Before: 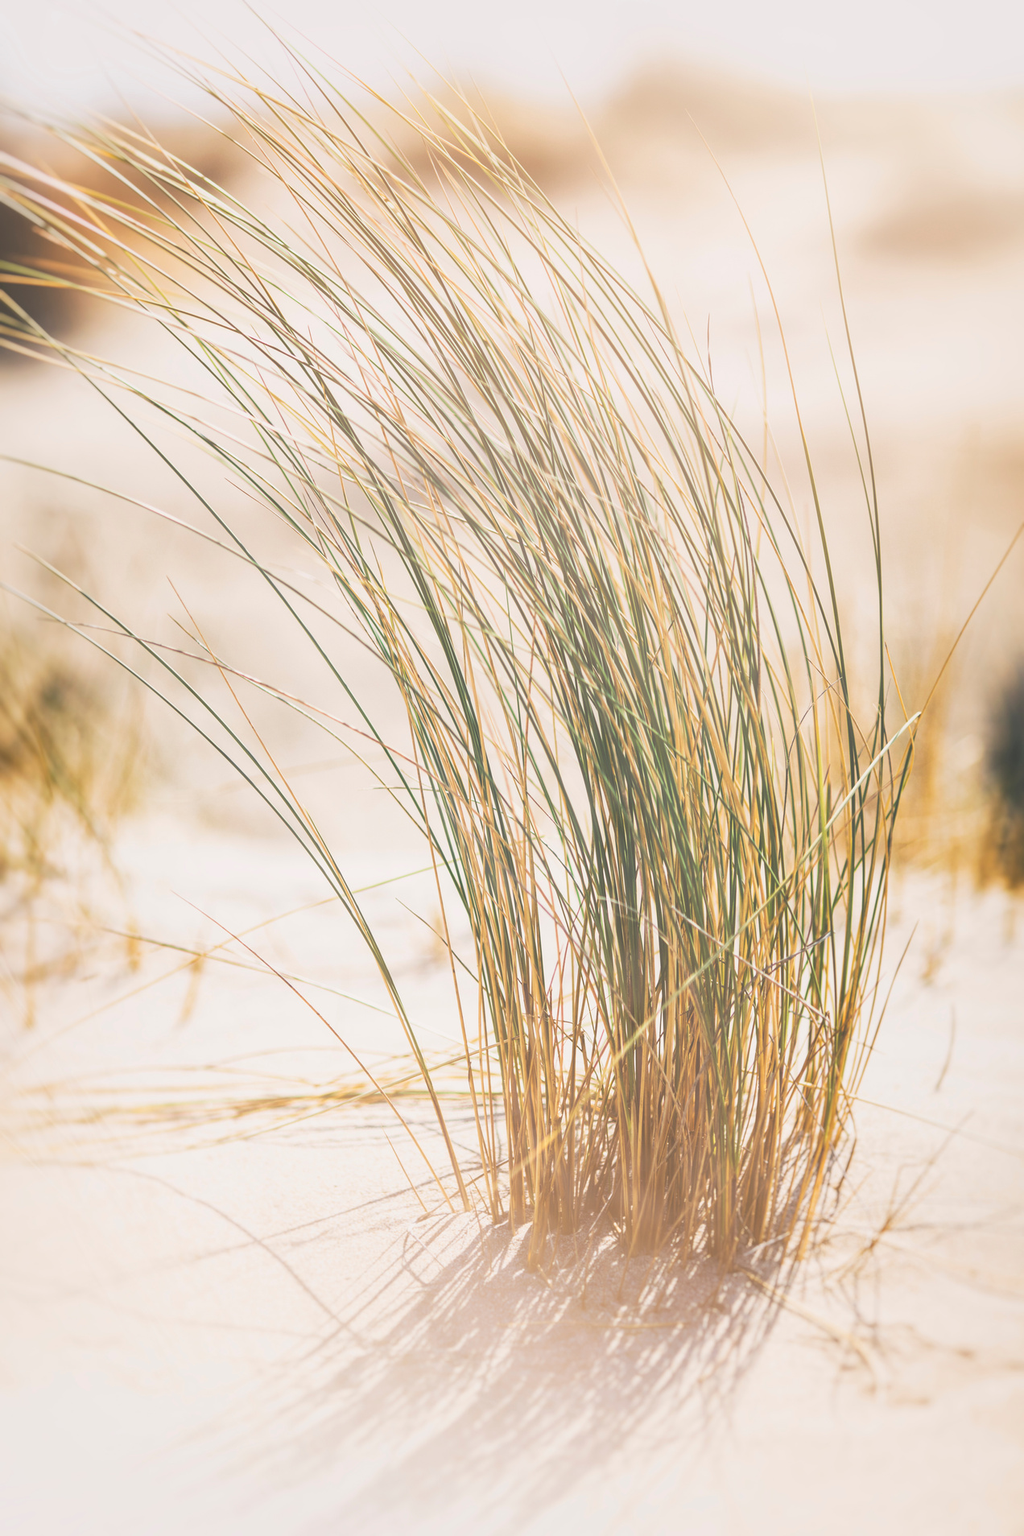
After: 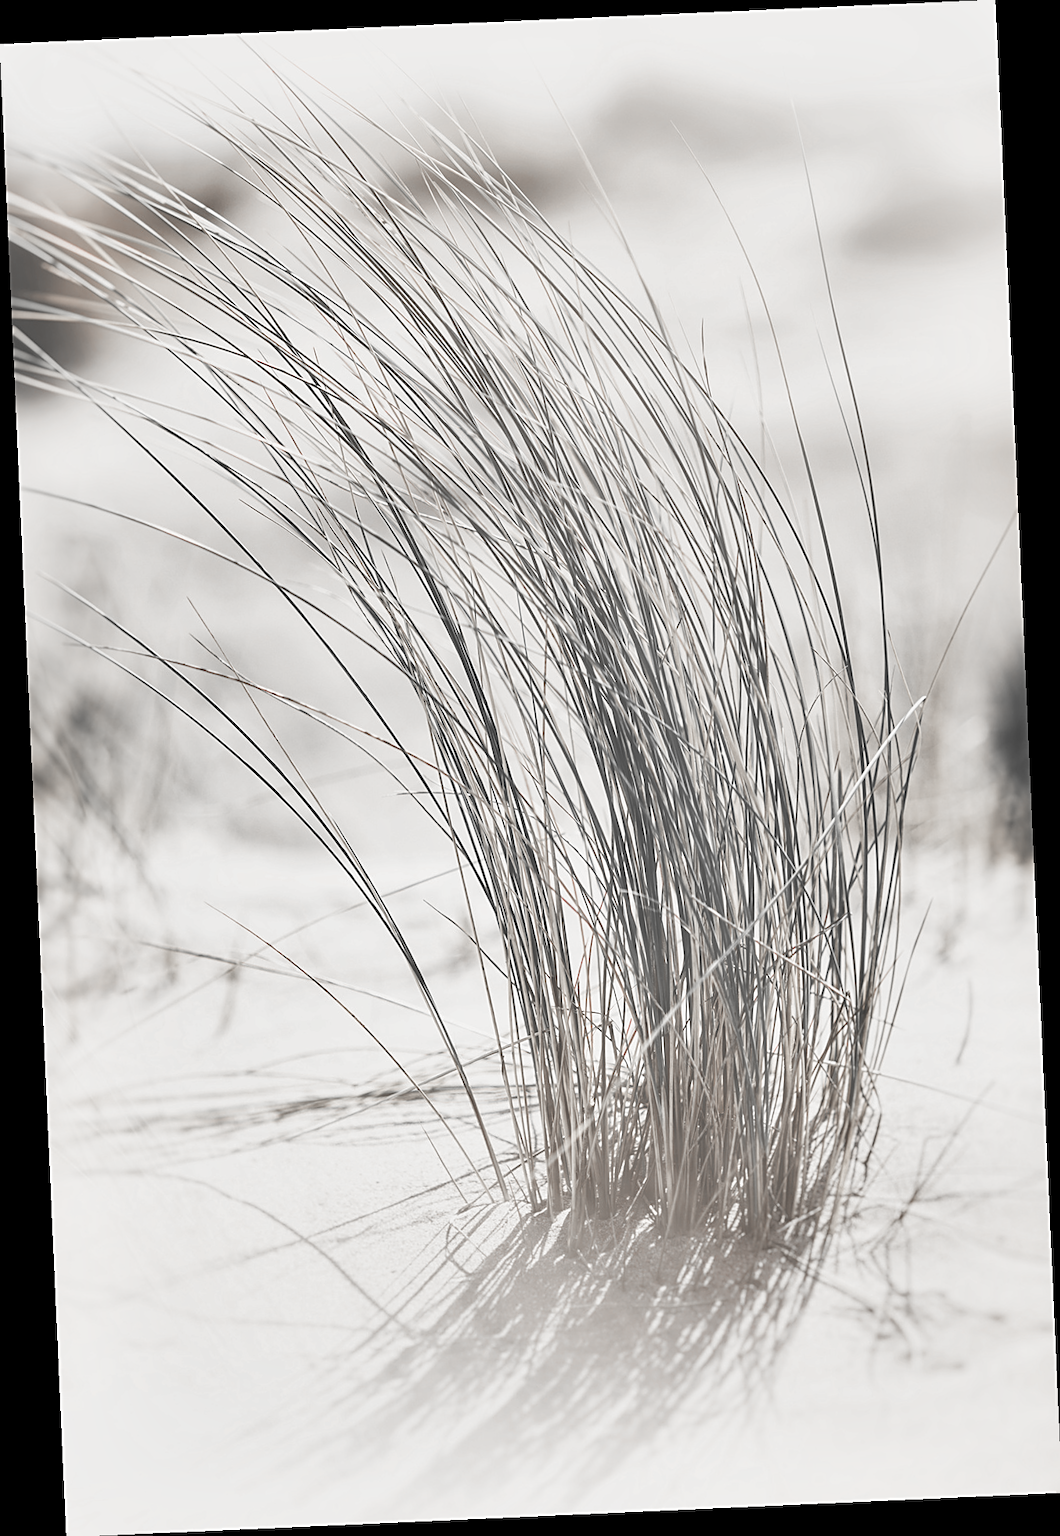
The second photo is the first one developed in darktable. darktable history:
shadows and highlights: white point adjustment 1, soften with gaussian
color zones: curves: ch0 [(0, 0.278) (0.143, 0.5) (0.286, 0.5) (0.429, 0.5) (0.571, 0.5) (0.714, 0.5) (0.857, 0.5) (1, 0.5)]; ch1 [(0, 1) (0.143, 0.165) (0.286, 0) (0.429, 0) (0.571, 0) (0.714, 0) (0.857, 0.5) (1, 0.5)]; ch2 [(0, 0.508) (0.143, 0.5) (0.286, 0.5) (0.429, 0.5) (0.571, 0.5) (0.714, 0.5) (0.857, 0.5) (1, 0.5)]
rotate and perspective: rotation -2.56°, automatic cropping off
sharpen: on, module defaults
white balance: red 1.029, blue 0.92
